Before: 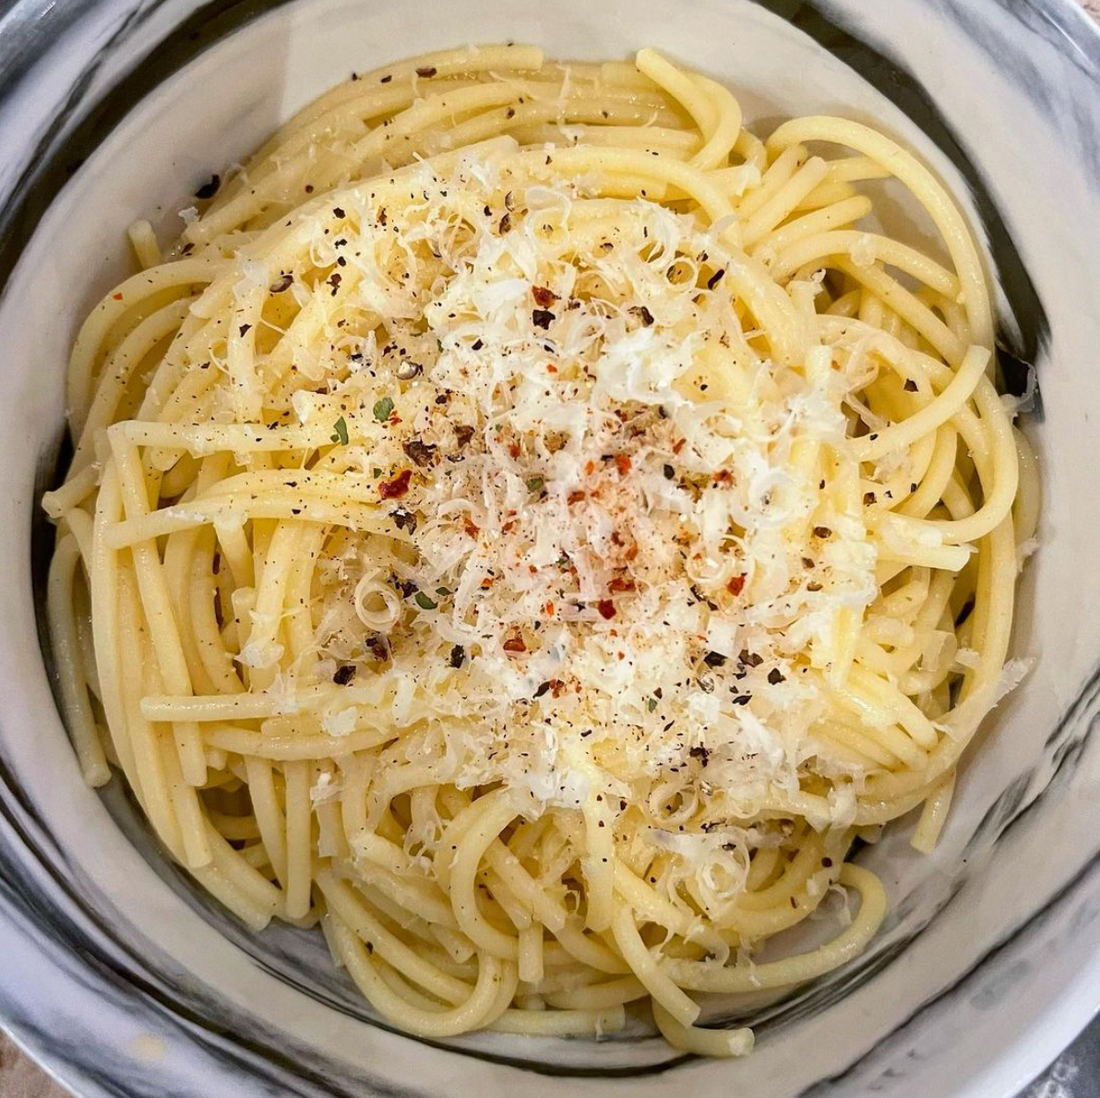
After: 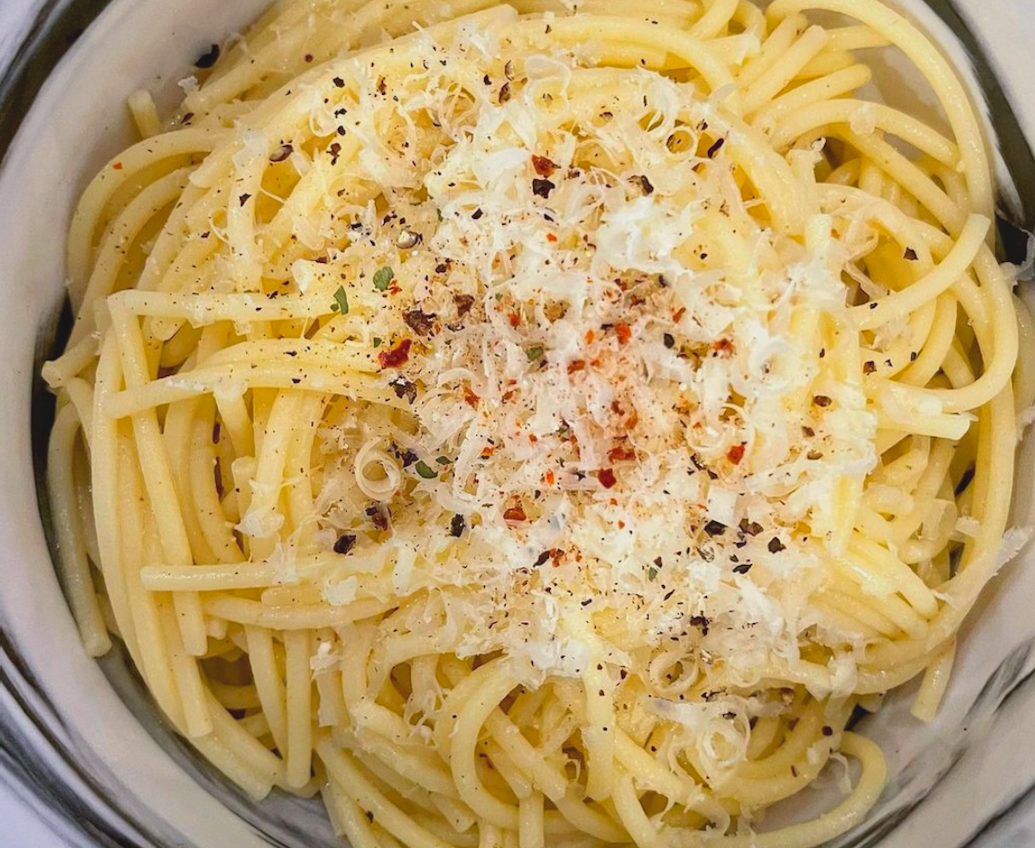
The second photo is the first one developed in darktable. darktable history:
contrast brightness saturation: contrast -0.096, brightness 0.042, saturation 0.079
crop and rotate: angle 0.074°, top 11.95%, right 5.755%, bottom 10.695%
